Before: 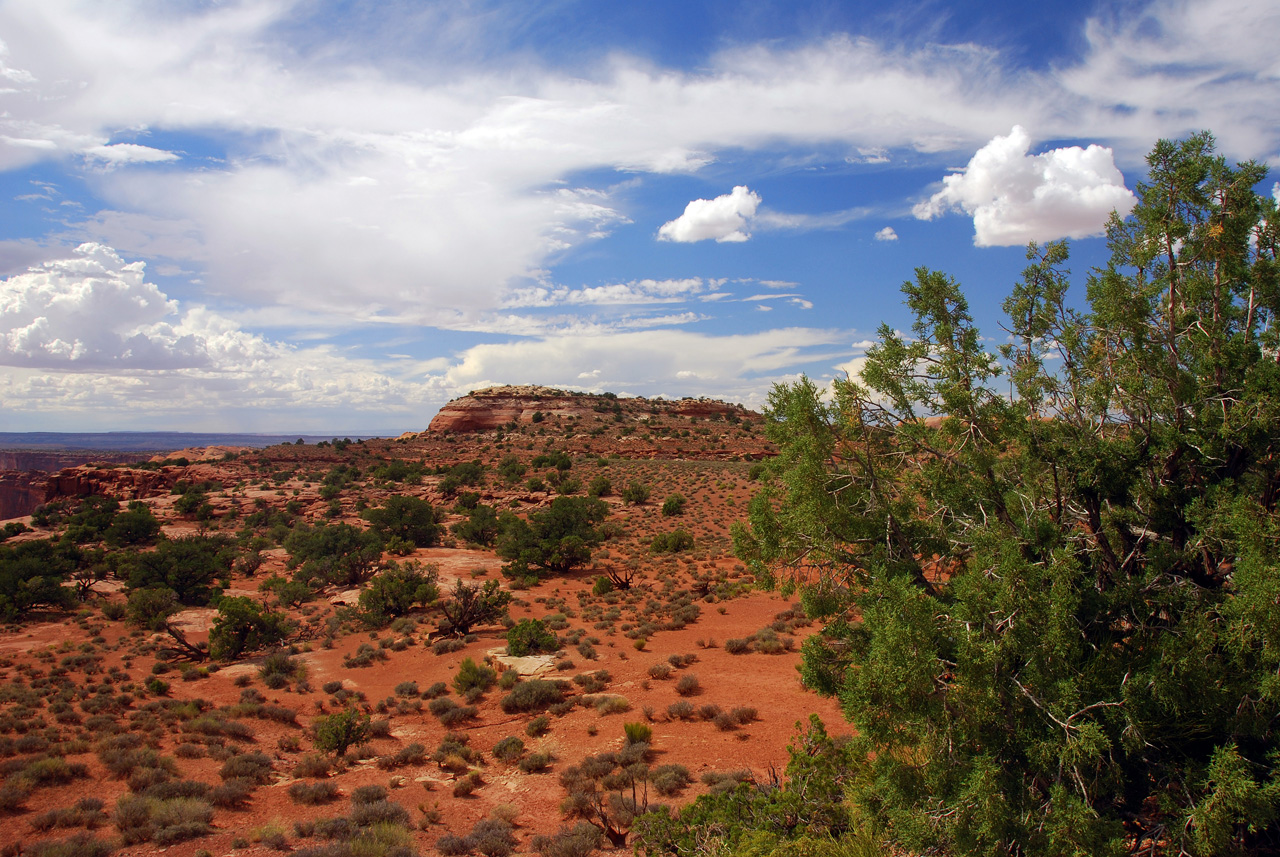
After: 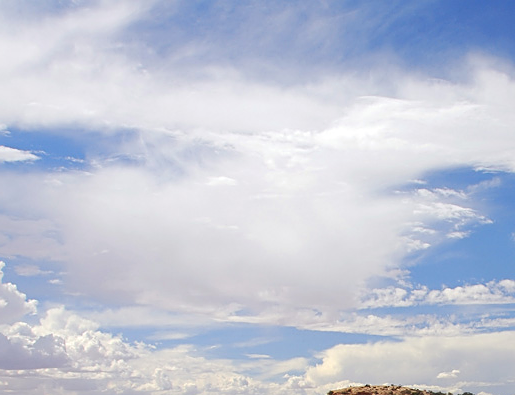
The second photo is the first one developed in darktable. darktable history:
crop and rotate: left 11.077%, top 0.058%, right 48.617%, bottom 53.76%
sharpen: on, module defaults
